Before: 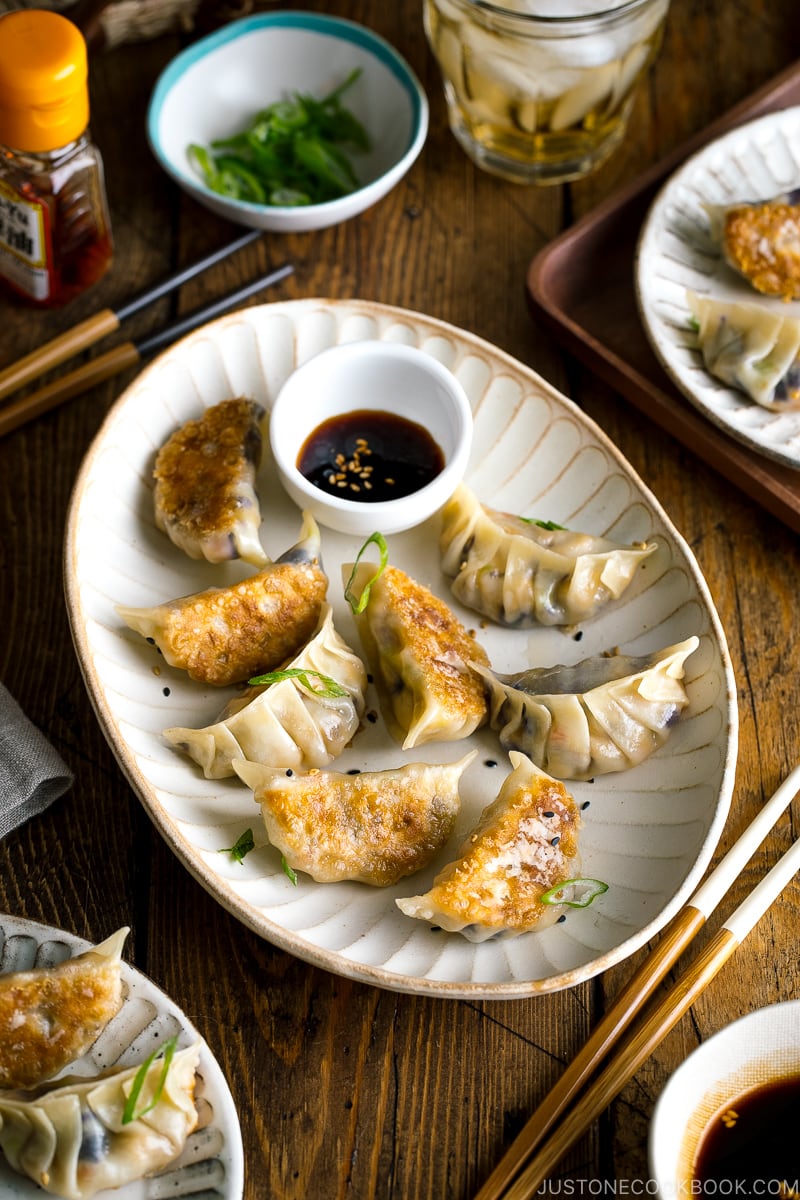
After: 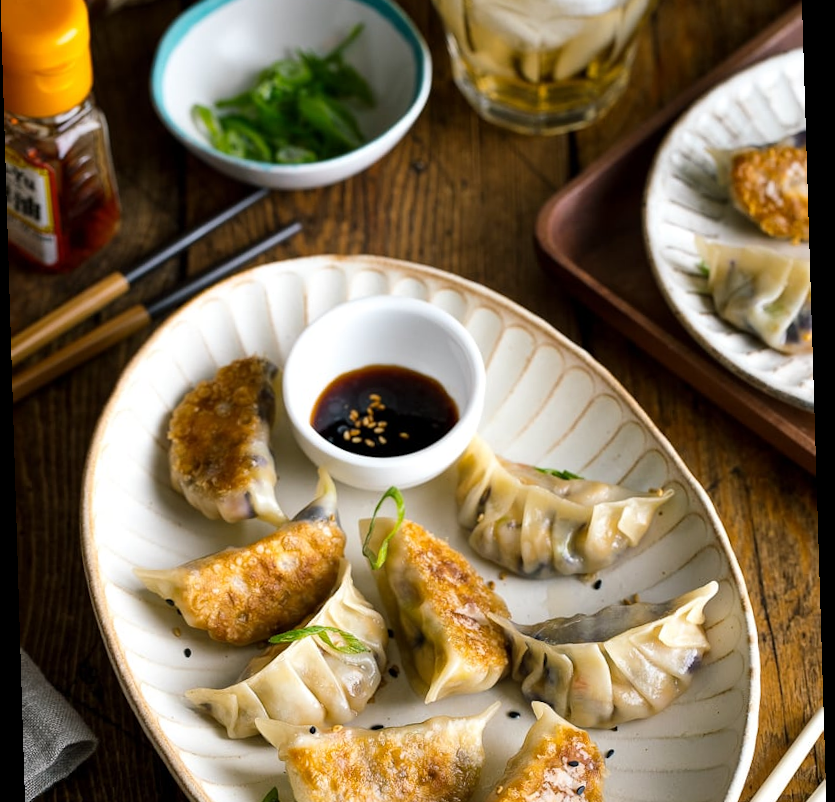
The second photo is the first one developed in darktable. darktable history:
crop and rotate: top 4.848%, bottom 29.503%
rotate and perspective: rotation -1.75°, automatic cropping off
